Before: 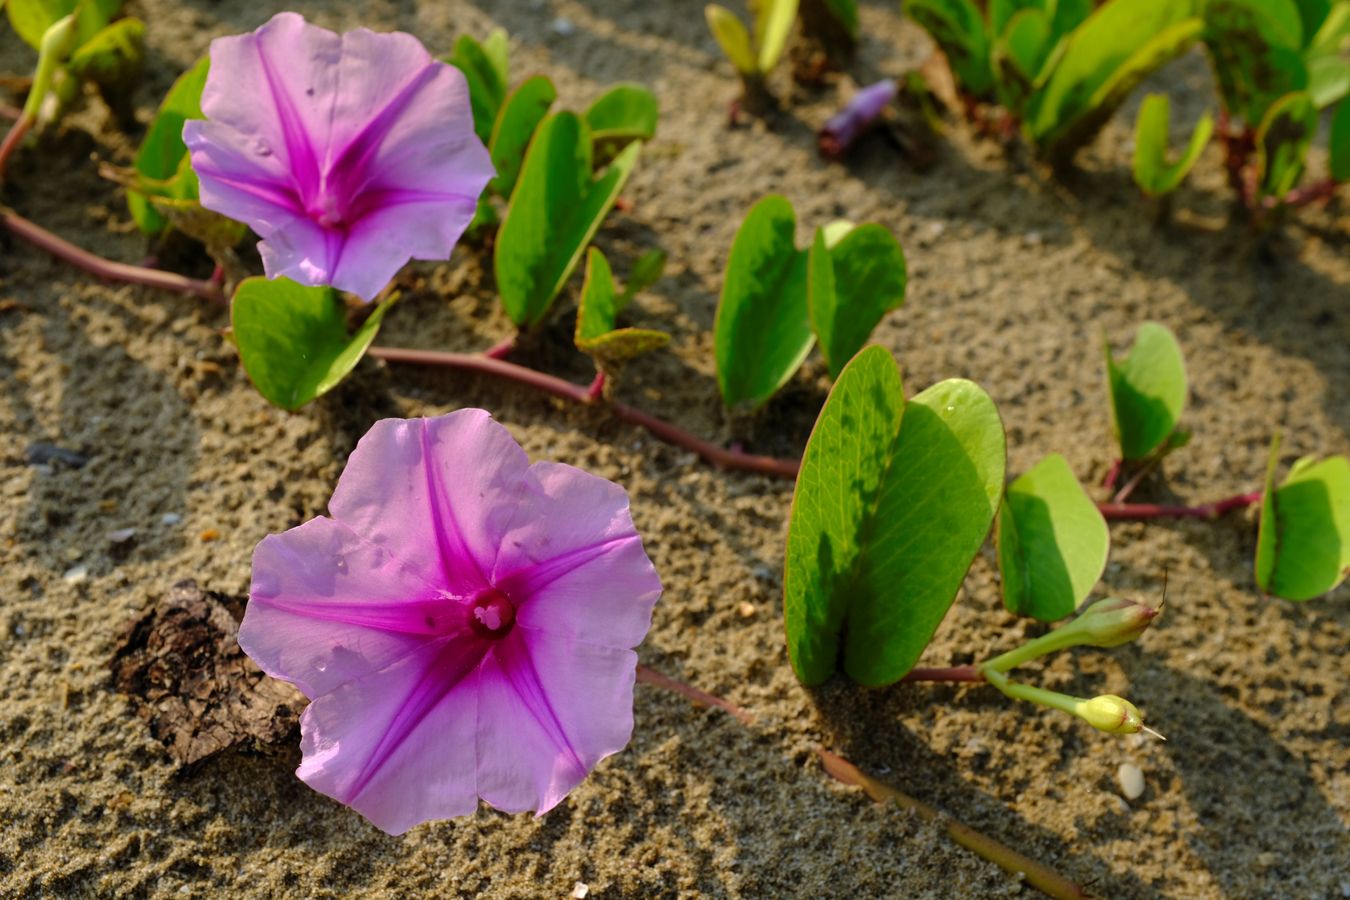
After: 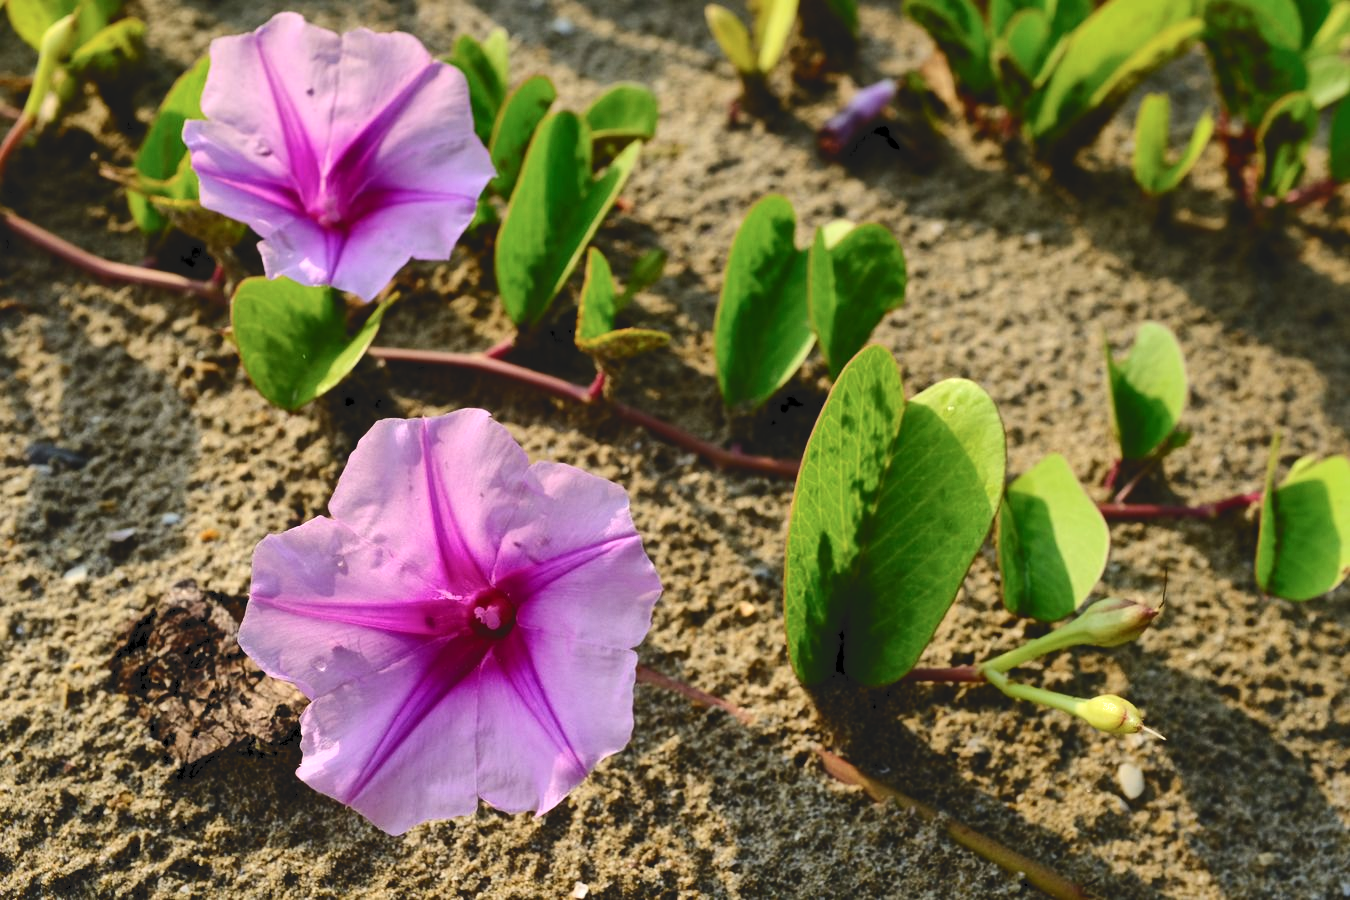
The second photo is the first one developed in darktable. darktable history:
tone curve: curves: ch0 [(0, 0) (0.003, 0.117) (0.011, 0.125) (0.025, 0.133) (0.044, 0.144) (0.069, 0.152) (0.1, 0.167) (0.136, 0.186) (0.177, 0.21) (0.224, 0.244) (0.277, 0.295) (0.335, 0.357) (0.399, 0.445) (0.468, 0.531) (0.543, 0.629) (0.623, 0.716) (0.709, 0.803) (0.801, 0.876) (0.898, 0.939) (1, 1)], color space Lab, independent channels, preserve colors none
local contrast: mode bilateral grid, contrast 20, coarseness 49, detail 128%, midtone range 0.2
filmic rgb: middle gray luminance 18.43%, black relative exposure -11.48 EV, white relative exposure 2.59 EV, target black luminance 0%, hardness 8.33, latitude 98.44%, contrast 1.083, shadows ↔ highlights balance 0.298%
